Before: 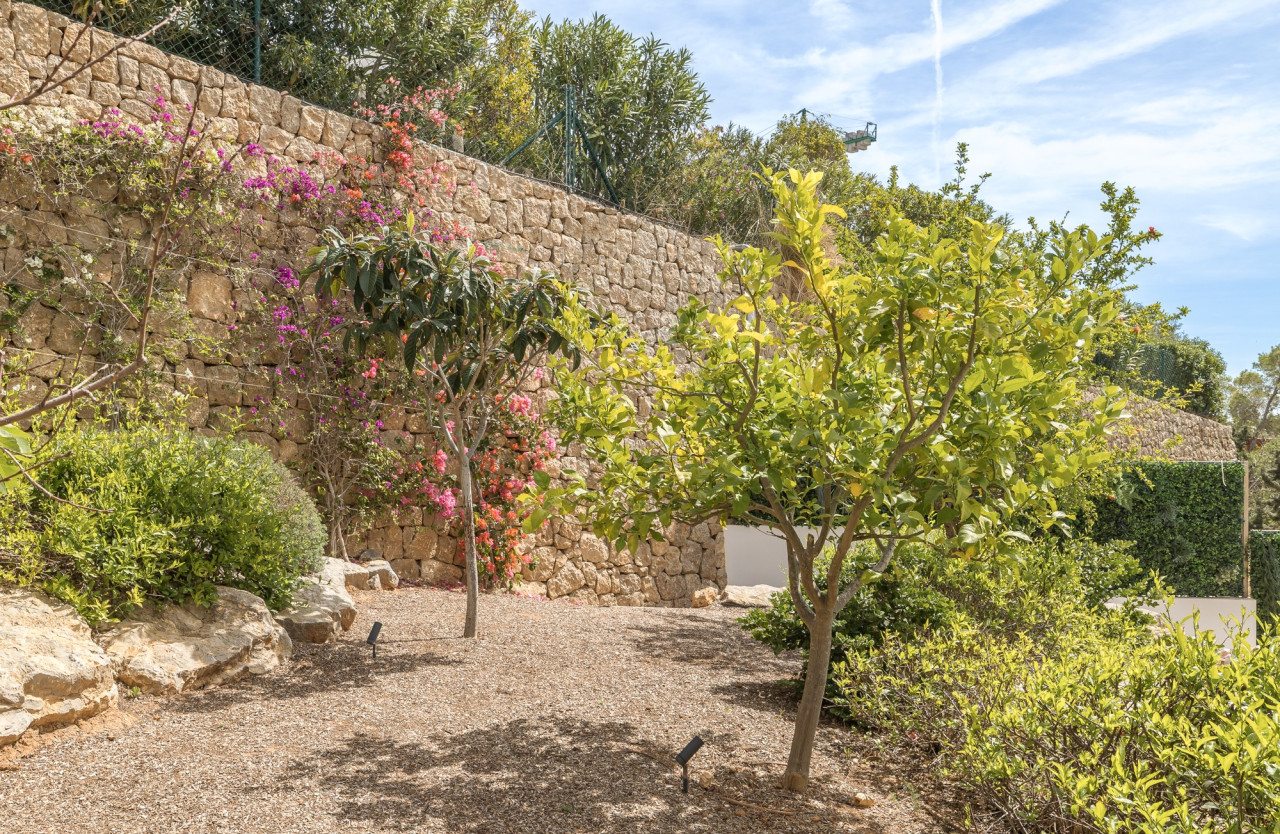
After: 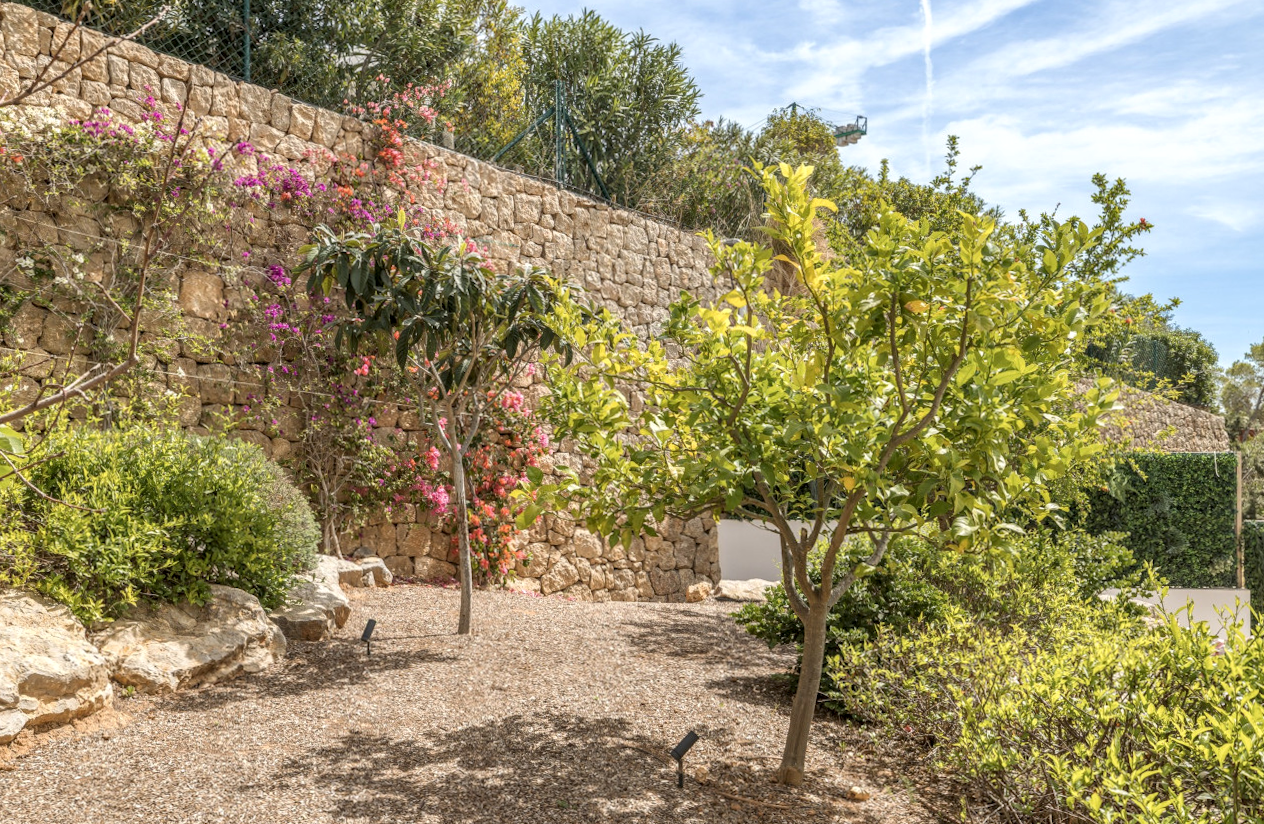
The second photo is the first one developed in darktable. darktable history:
local contrast: on, module defaults
rotate and perspective: rotation -0.45°, automatic cropping original format, crop left 0.008, crop right 0.992, crop top 0.012, crop bottom 0.988
